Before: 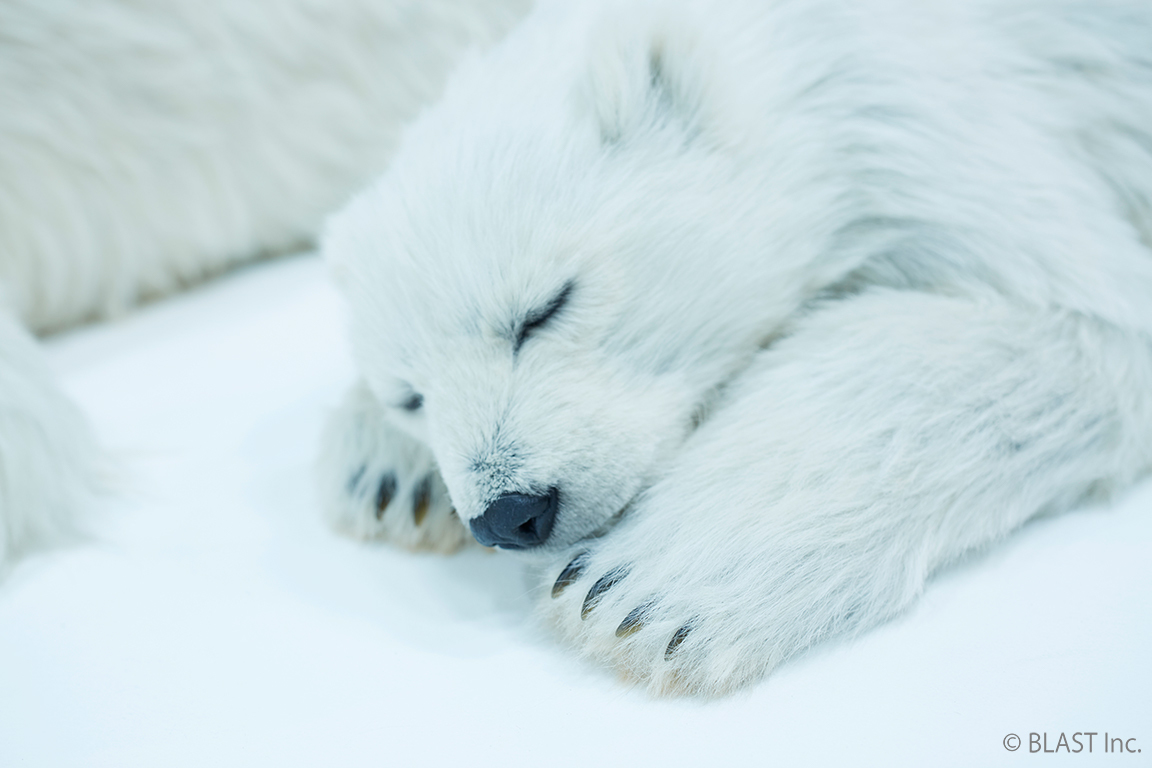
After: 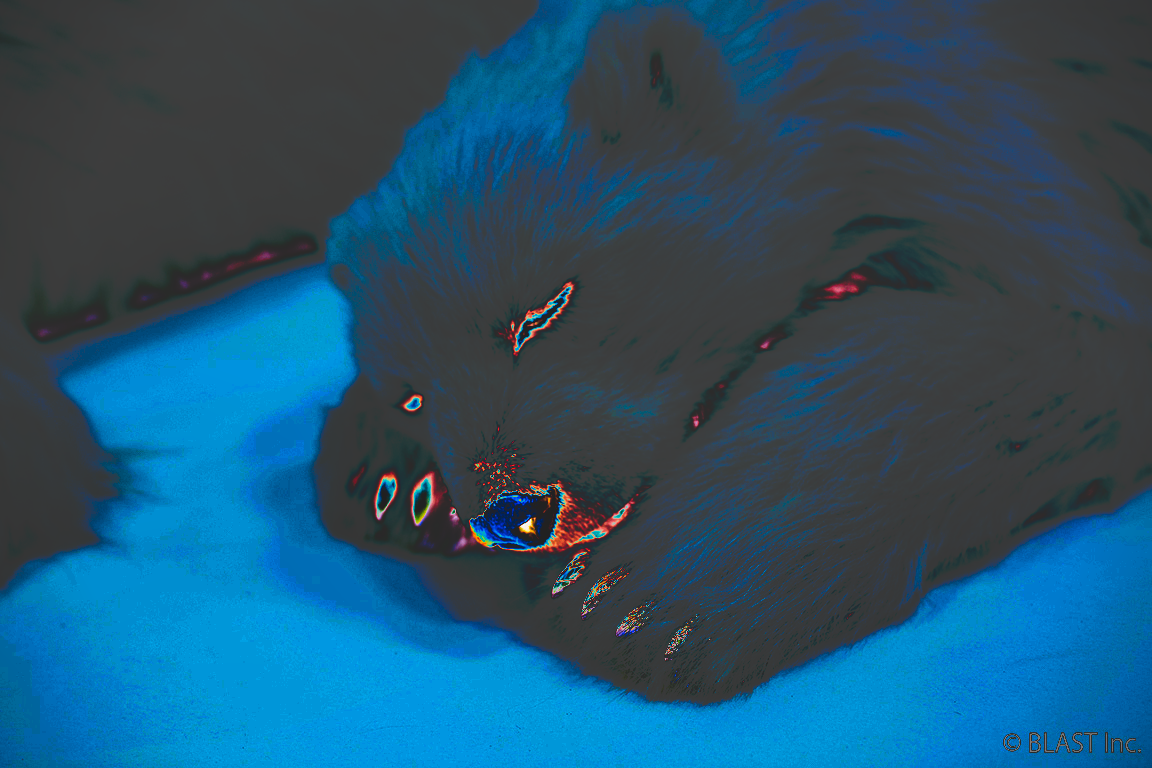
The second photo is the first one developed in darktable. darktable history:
tone curve: curves: ch0 [(0, 0) (0.003, 0.99) (0.011, 0.983) (0.025, 0.934) (0.044, 0.719) (0.069, 0.382) (0.1, 0.204) (0.136, 0.093) (0.177, 0.094) (0.224, 0.093) (0.277, 0.098) (0.335, 0.214) (0.399, 0.616) (0.468, 0.827) (0.543, 0.464) (0.623, 0.145) (0.709, 0.127) (0.801, 0.187) (0.898, 0.203) (1, 1)], preserve colors none
vignetting: fall-off start 91.19%
shadows and highlights: on, module defaults
tone equalizer: on, module defaults
